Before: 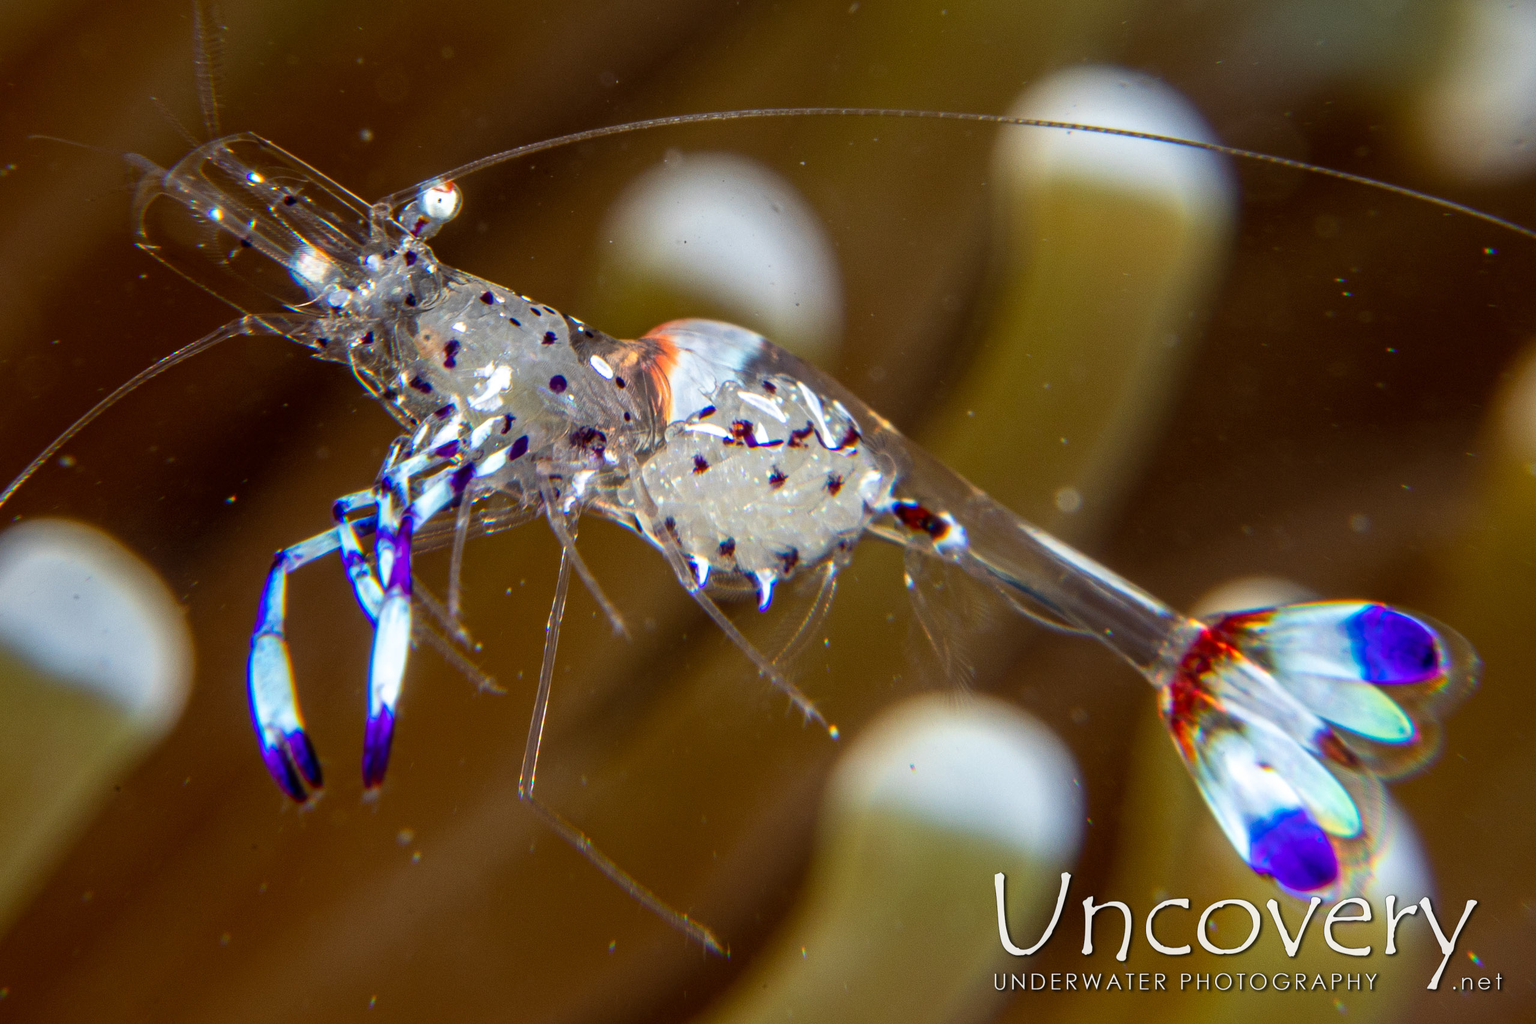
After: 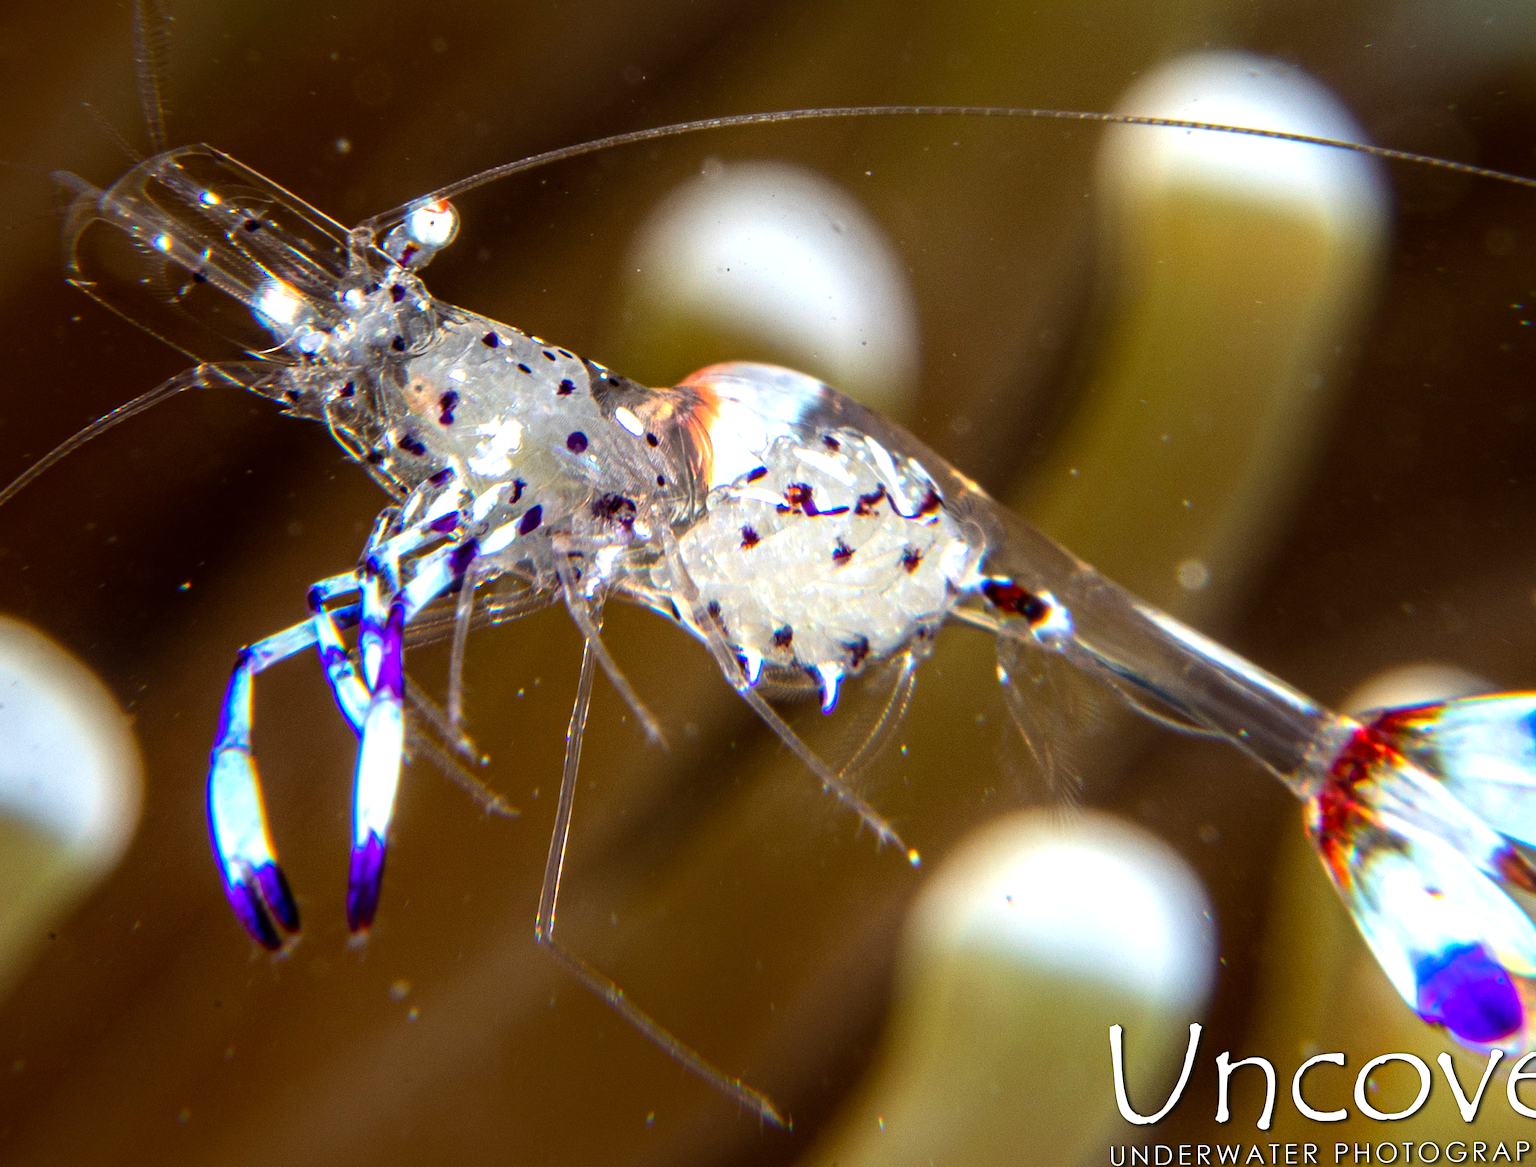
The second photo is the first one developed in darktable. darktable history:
crop and rotate: angle 0.678°, left 4.268%, top 1.08%, right 11.193%, bottom 2.575%
tone equalizer: -8 EV -0.76 EV, -7 EV -0.709 EV, -6 EV -0.609 EV, -5 EV -0.404 EV, -3 EV 0.369 EV, -2 EV 0.6 EV, -1 EV 0.696 EV, +0 EV 0.739 EV, mask exposure compensation -0.508 EV
